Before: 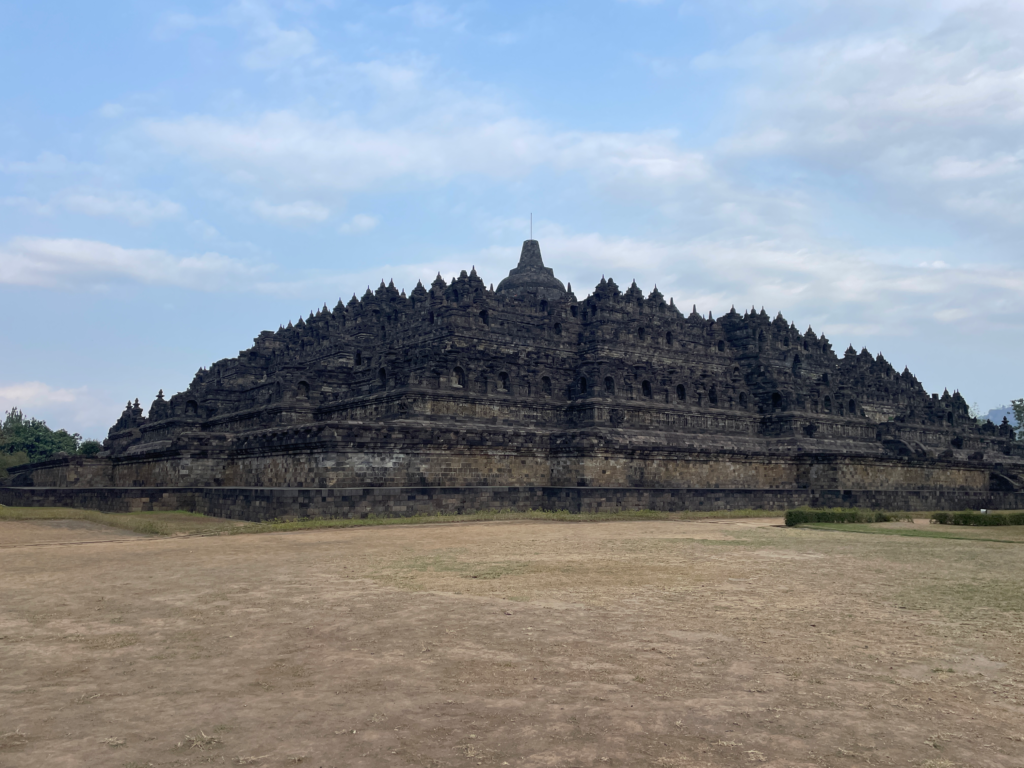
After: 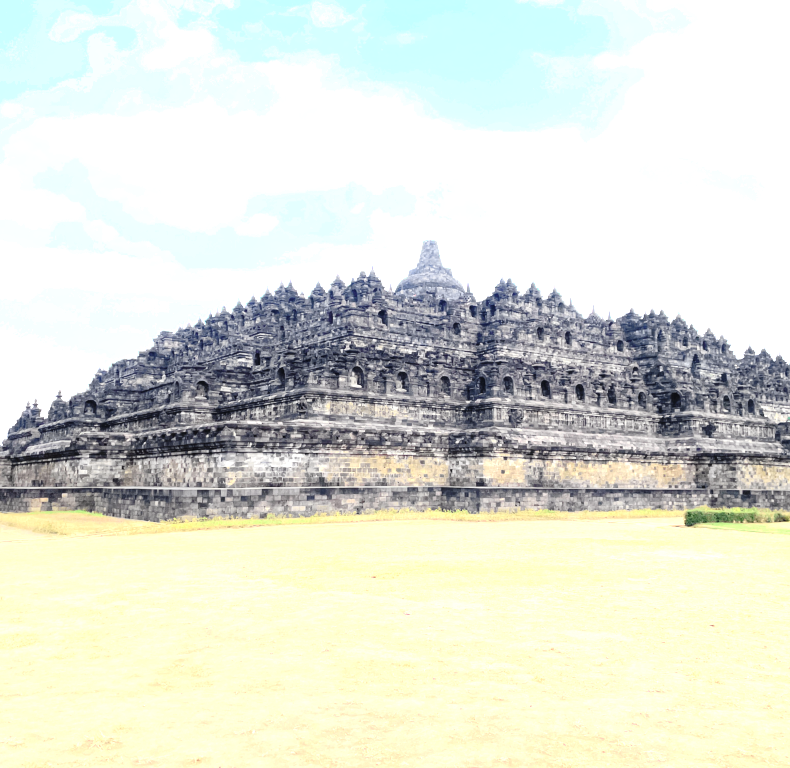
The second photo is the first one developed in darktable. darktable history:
tone curve: curves: ch0 [(0, 0) (0.055, 0.057) (0.258, 0.307) (0.434, 0.543) (0.517, 0.657) (0.745, 0.874) (1, 1)]; ch1 [(0, 0) (0.346, 0.307) (0.418, 0.383) (0.46, 0.439) (0.482, 0.493) (0.502, 0.503) (0.517, 0.514) (0.55, 0.561) (0.588, 0.603) (0.646, 0.688) (1, 1)]; ch2 [(0, 0) (0.346, 0.34) (0.431, 0.45) (0.485, 0.499) (0.5, 0.503) (0.527, 0.525) (0.545, 0.562) (0.679, 0.706) (1, 1)], color space Lab, independent channels, preserve colors none
crop: left 9.885%, right 12.882%
exposure: black level correction 0, exposure 1.915 EV, compensate highlight preservation false
local contrast: mode bilateral grid, contrast 99, coarseness 100, detail 108%, midtone range 0.2
tone equalizer: -8 EV -0.734 EV, -7 EV -0.739 EV, -6 EV -0.584 EV, -5 EV -0.415 EV, -3 EV 0.371 EV, -2 EV 0.6 EV, -1 EV 0.697 EV, +0 EV 0.76 EV
